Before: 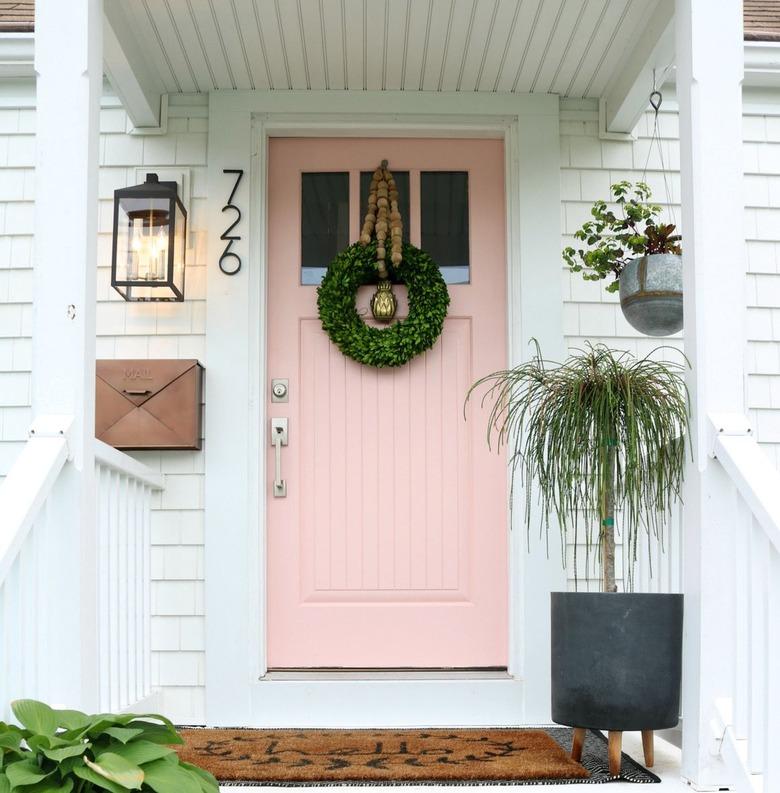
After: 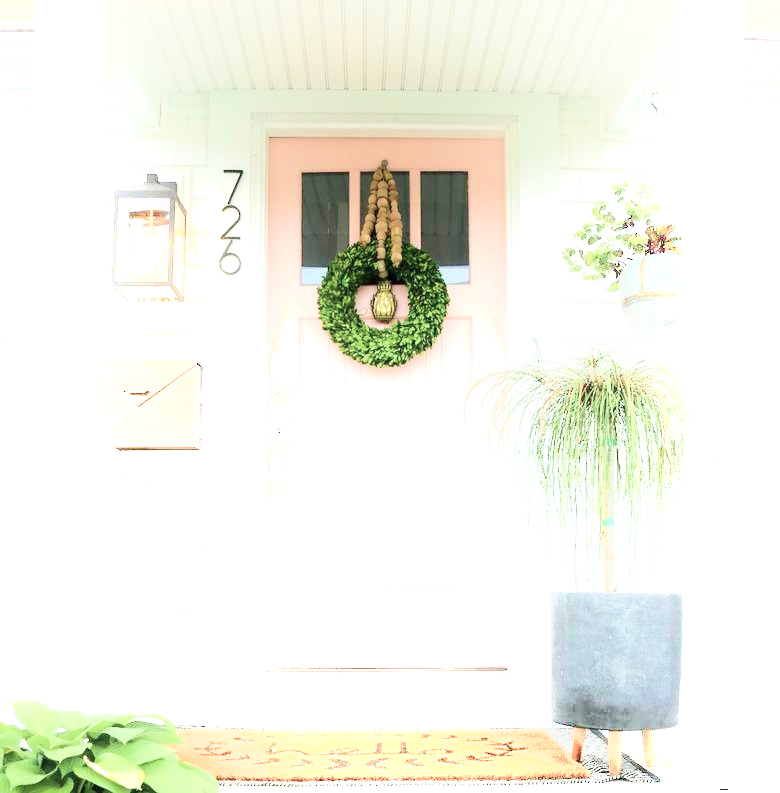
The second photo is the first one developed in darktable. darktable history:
velvia: on, module defaults
exposure: exposure 1 EV, compensate highlight preservation false
shadows and highlights: shadows -40.15, highlights 62.88, soften with gaussian
